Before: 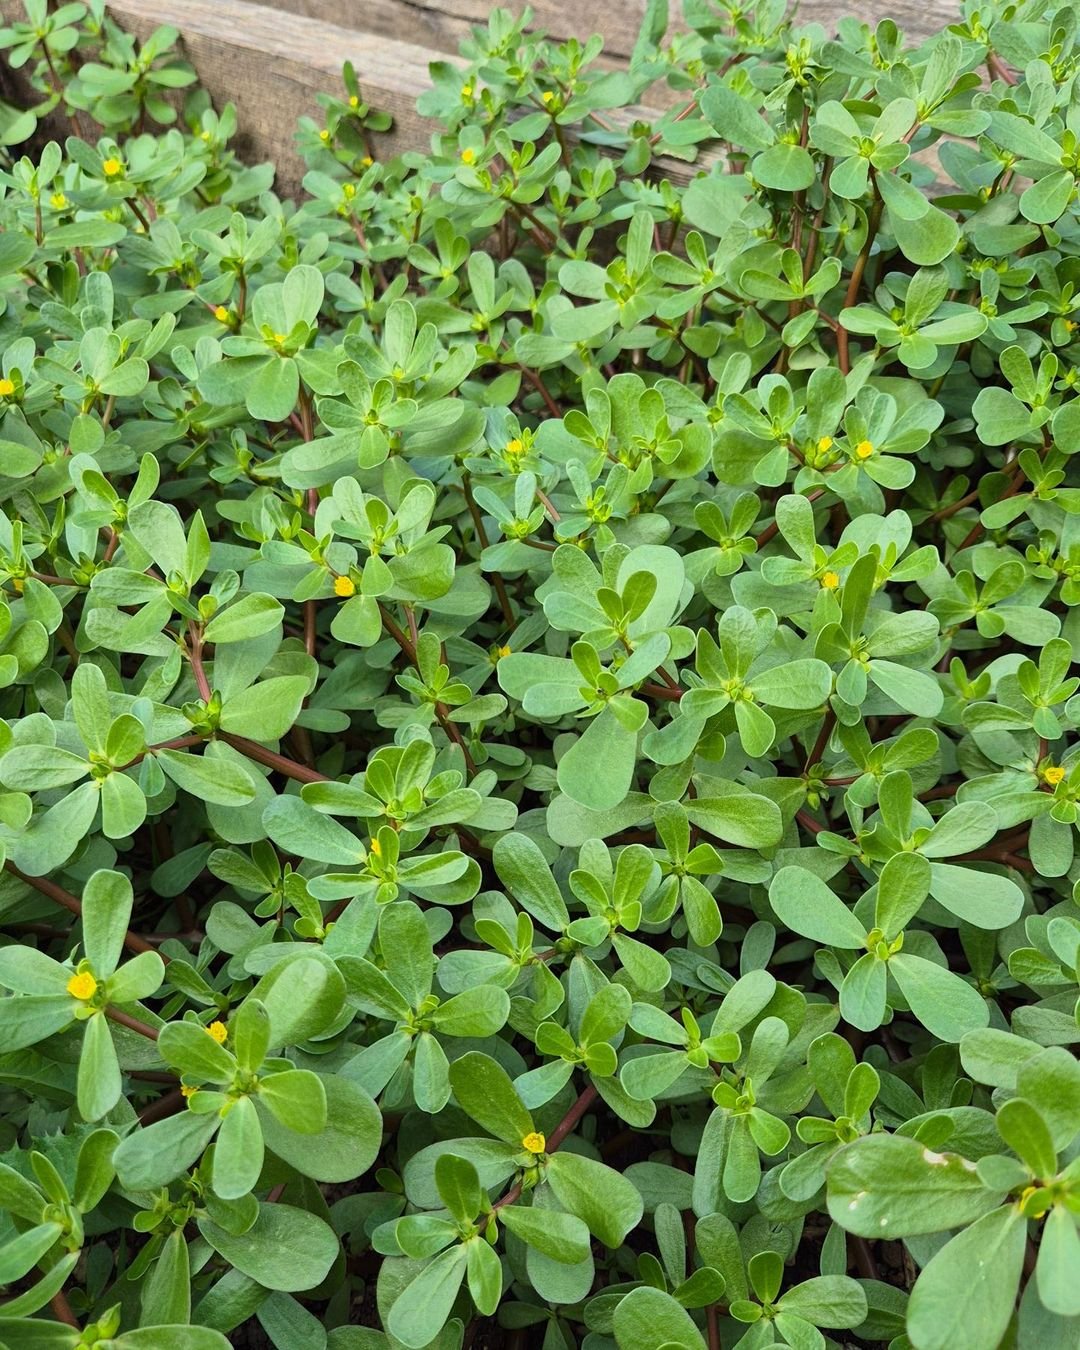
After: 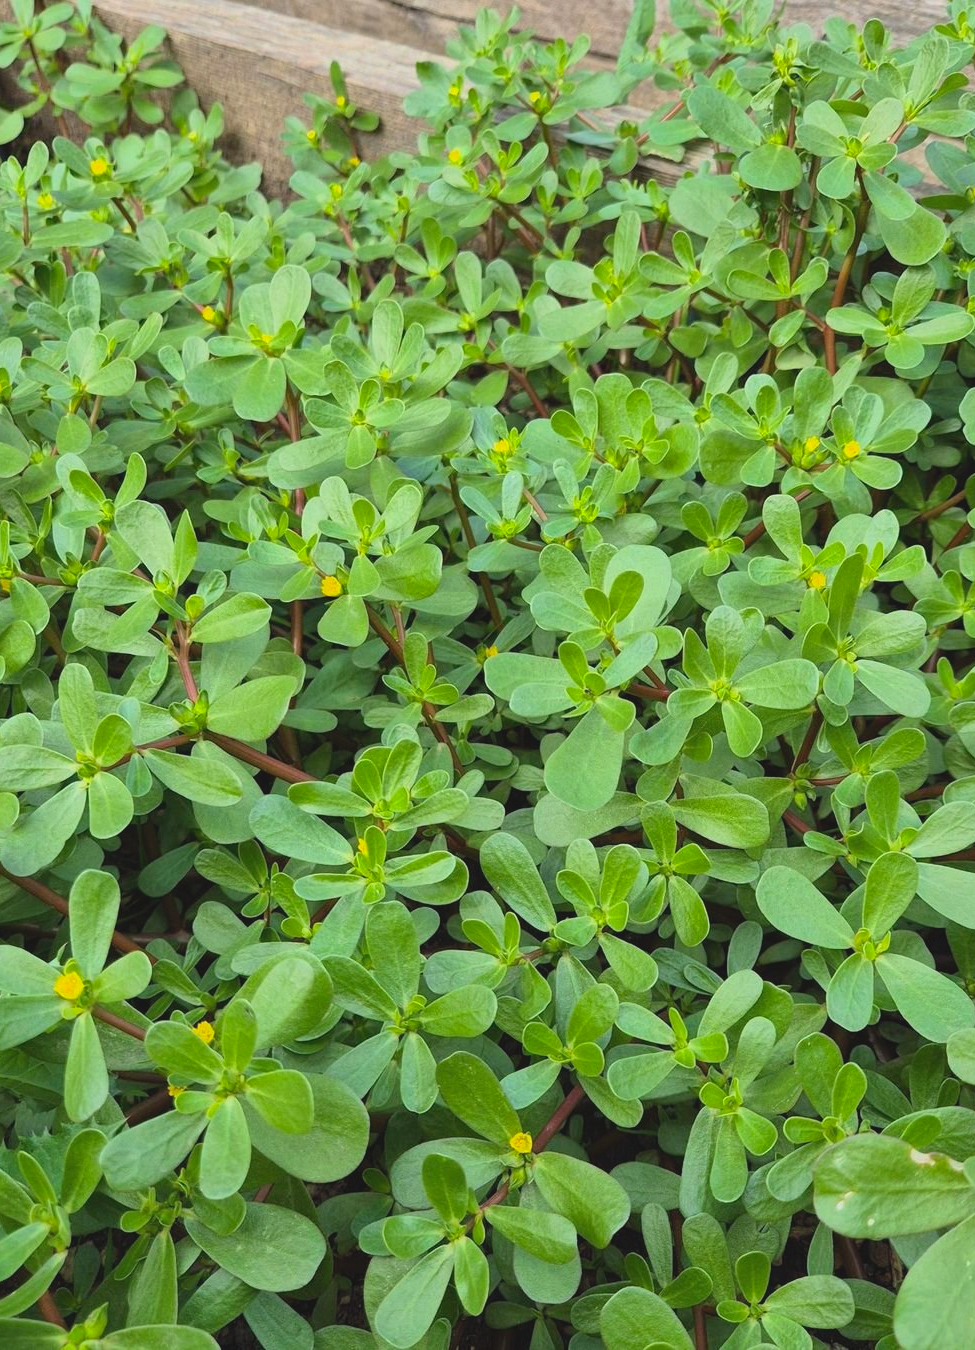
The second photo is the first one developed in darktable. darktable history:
crop and rotate: left 1.313%, right 8.325%
contrast brightness saturation: contrast -0.1, brightness 0.048, saturation 0.078
